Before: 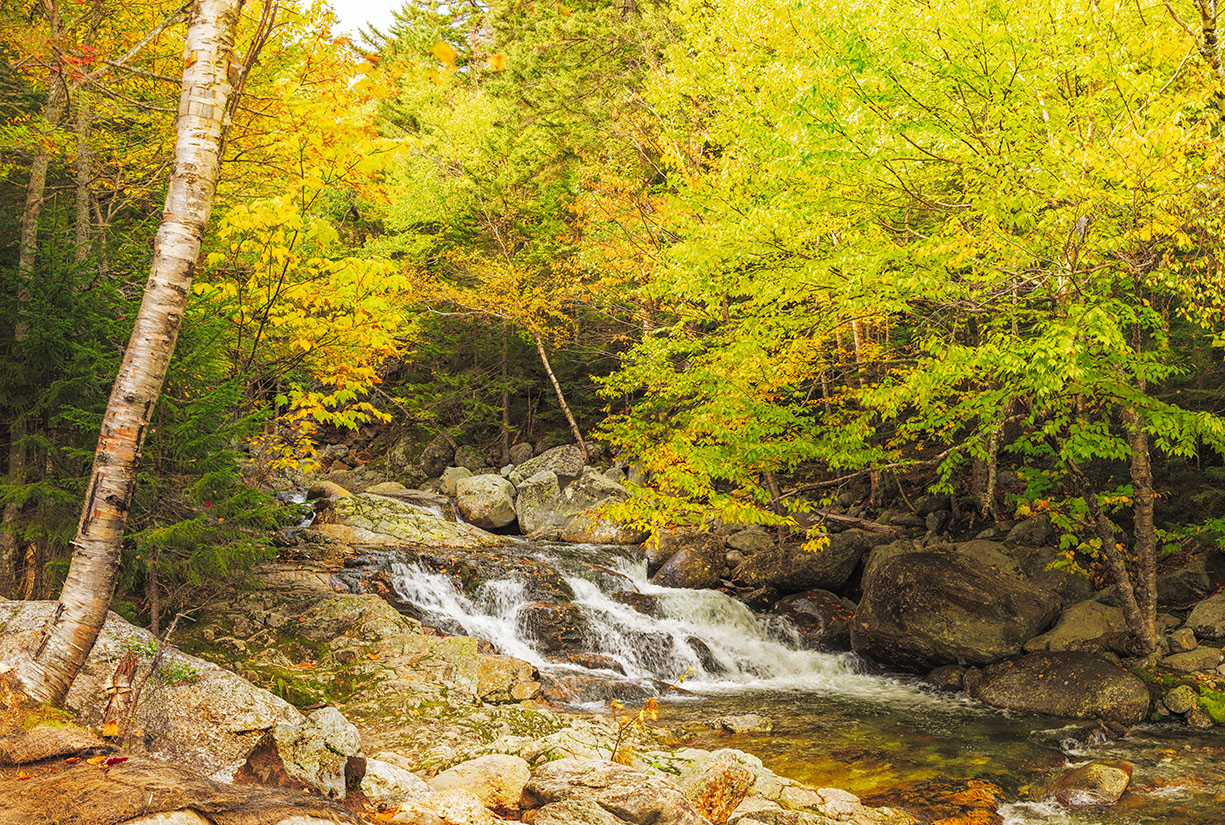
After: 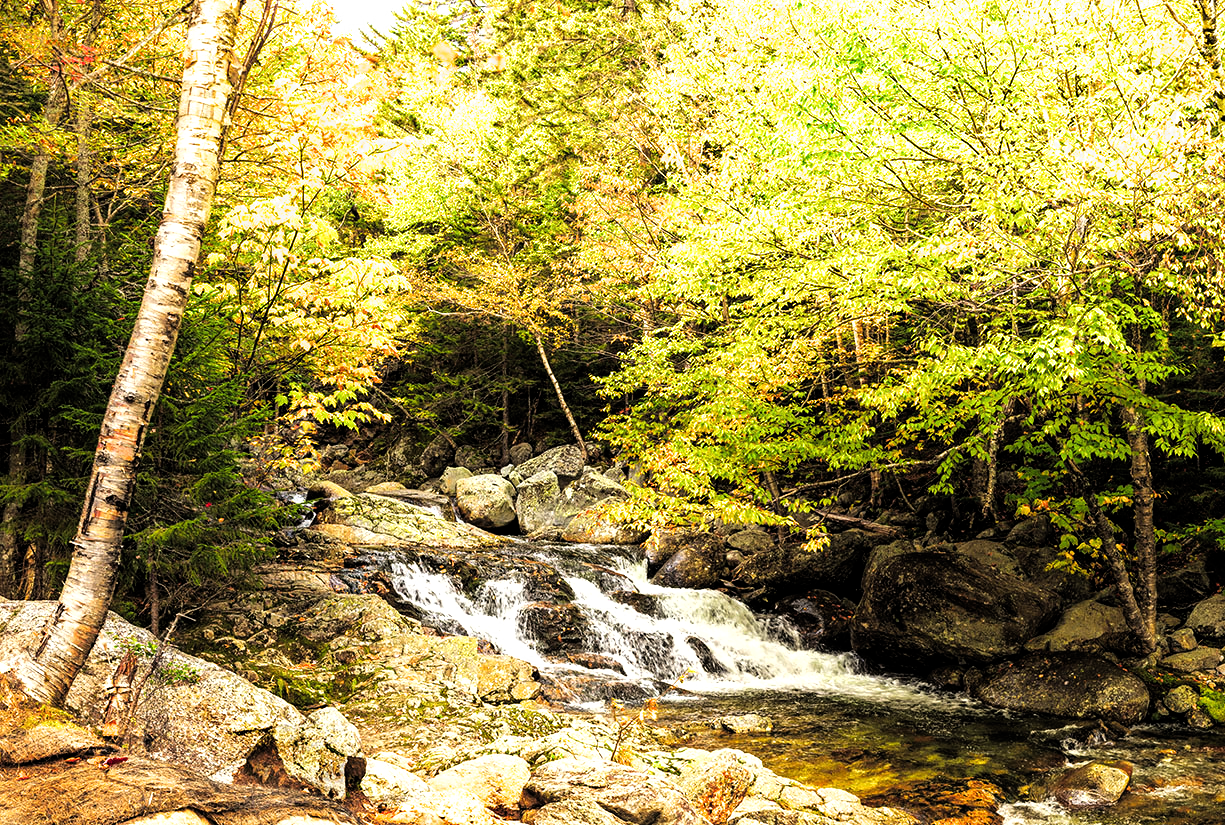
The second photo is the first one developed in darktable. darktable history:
filmic rgb: black relative exposure -8.24 EV, white relative exposure 2.22 EV, hardness 7.17, latitude 86.31%, contrast 1.695, highlights saturation mix -4.01%, shadows ↔ highlights balance -2.15%, add noise in highlights 0.001, color science v3 (2019), use custom middle-gray values true, contrast in highlights soft
